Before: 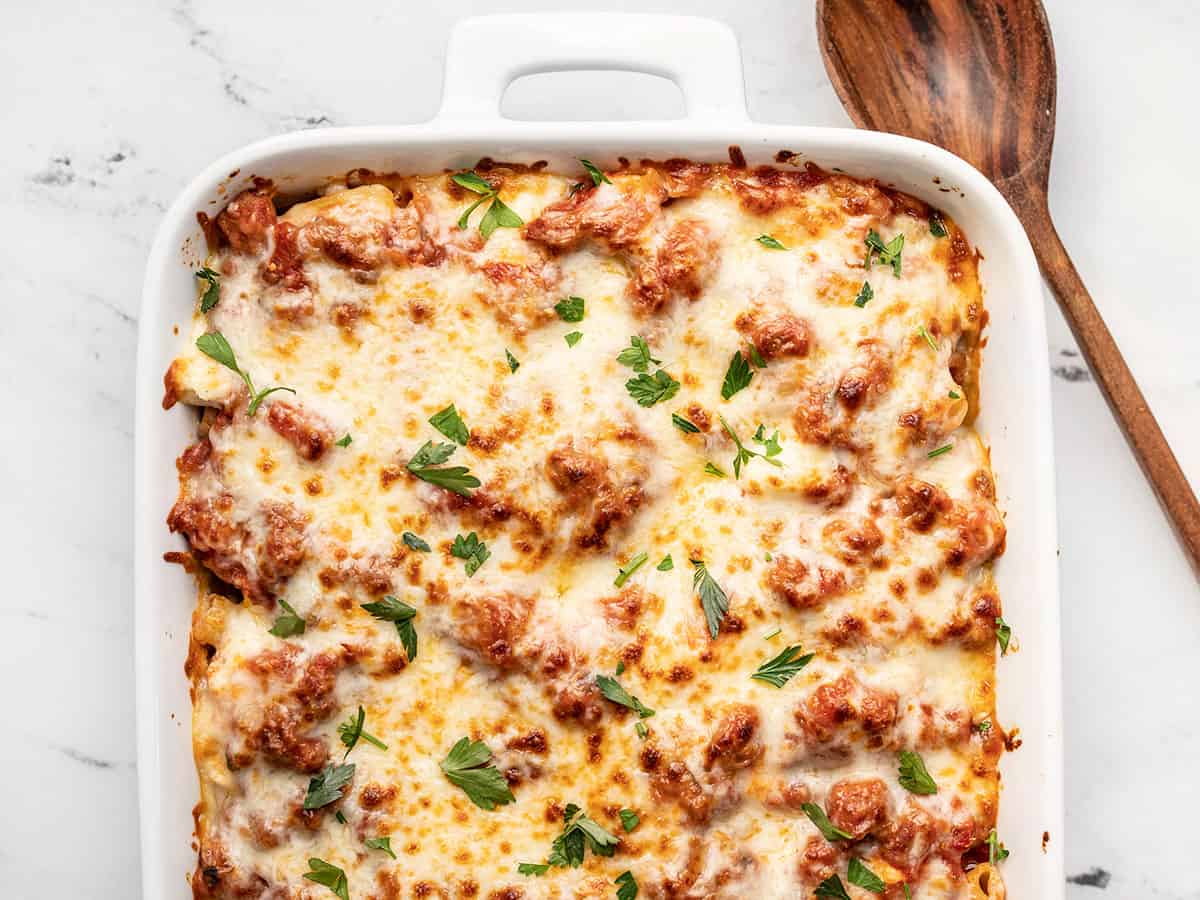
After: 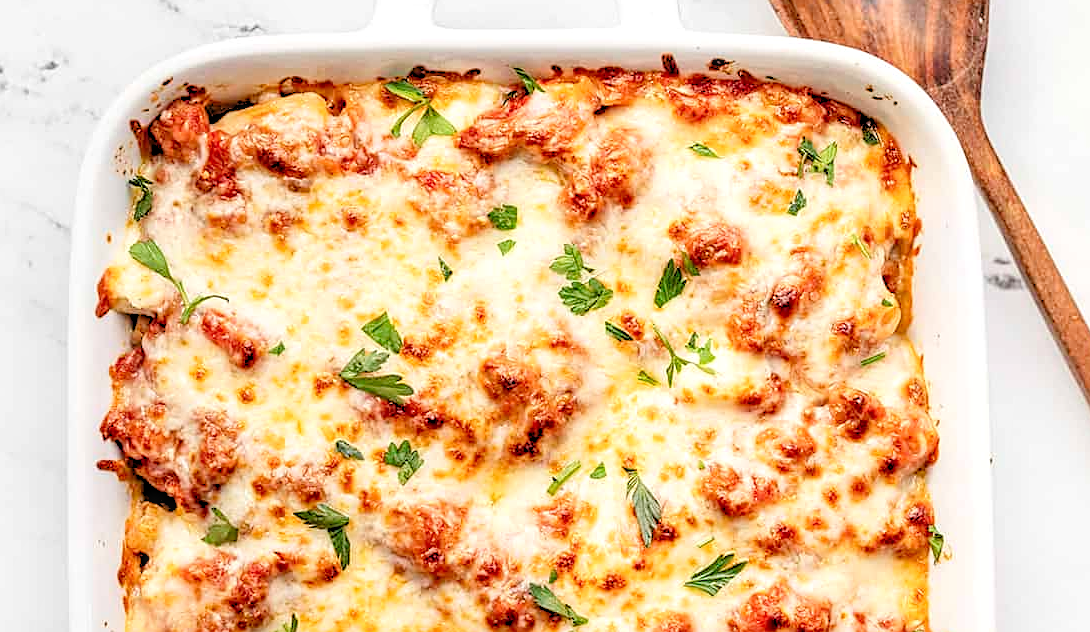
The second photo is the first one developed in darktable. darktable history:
local contrast: on, module defaults
levels: levels [0.093, 0.434, 0.988]
crop: left 5.596%, top 10.314%, right 3.534%, bottom 19.395%
sharpen: on, module defaults
